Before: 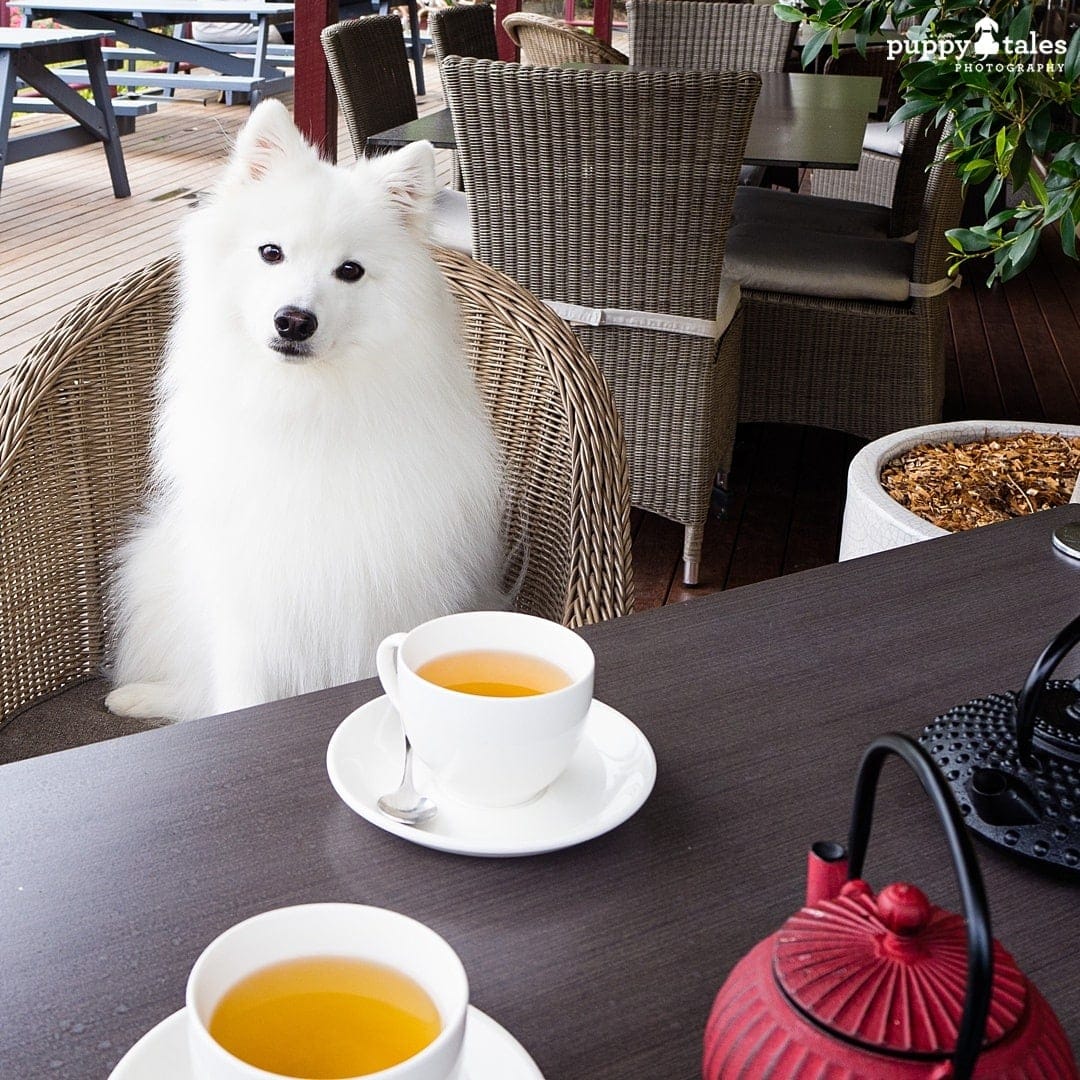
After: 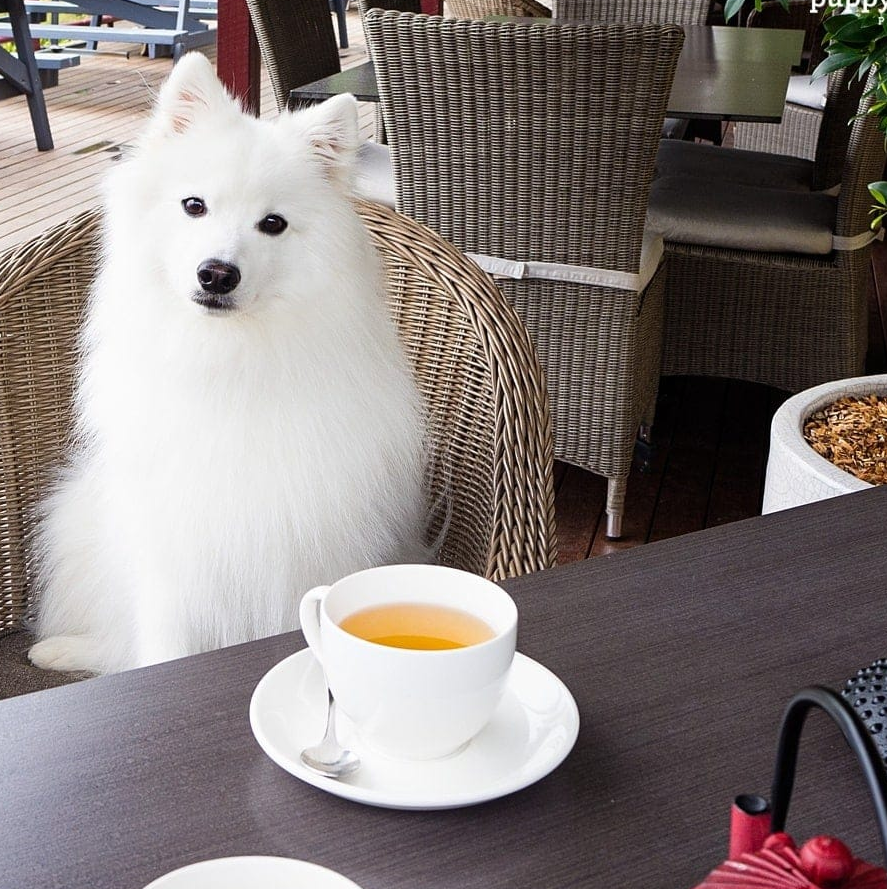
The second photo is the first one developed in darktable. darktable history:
crop and rotate: left 7.26%, top 4.527%, right 10.534%, bottom 13.116%
